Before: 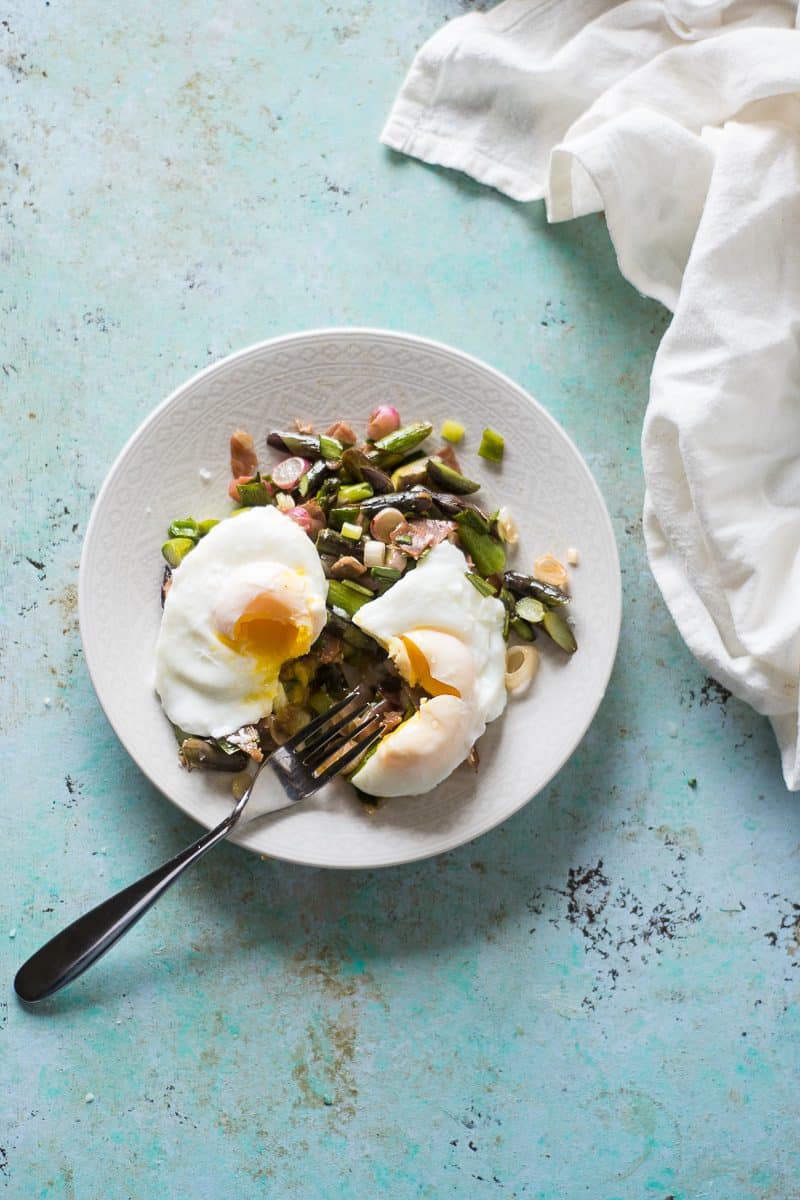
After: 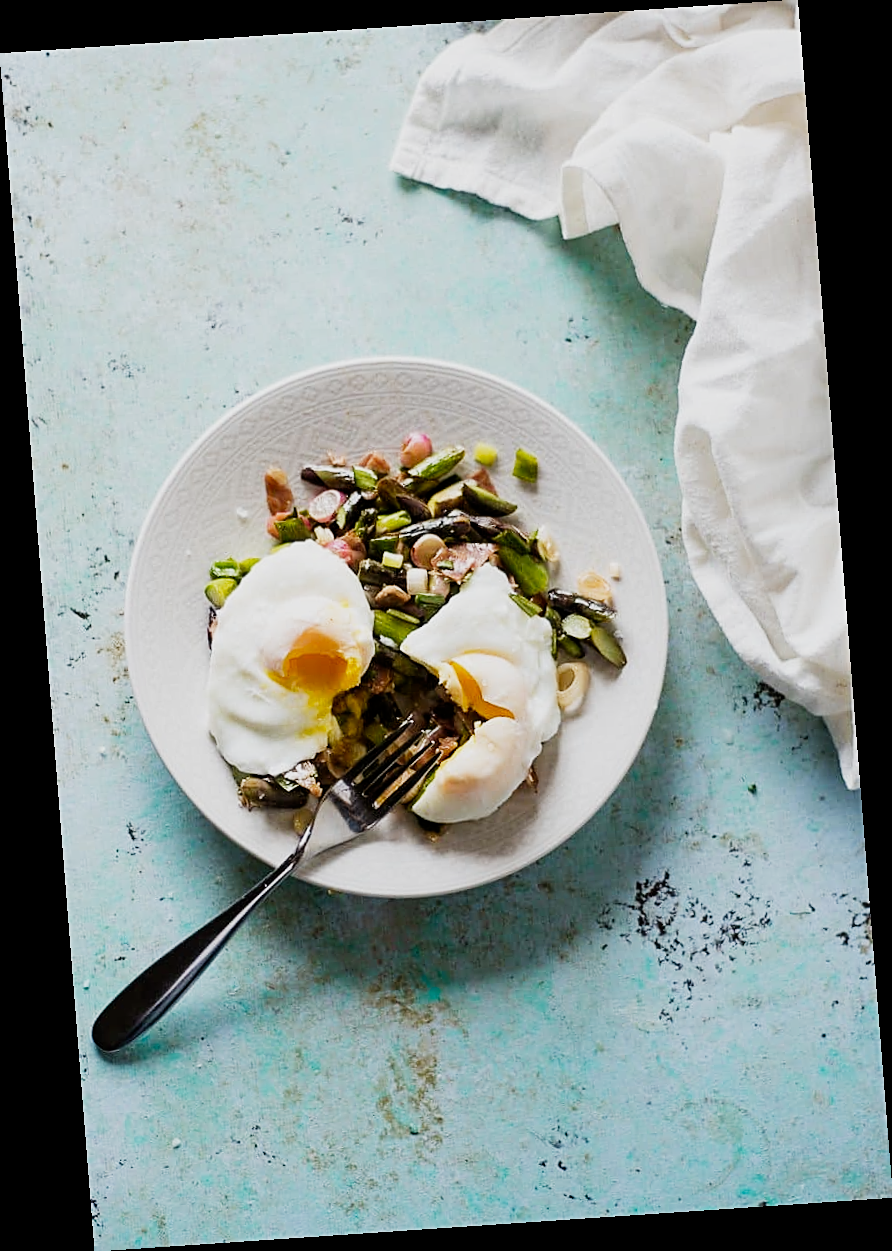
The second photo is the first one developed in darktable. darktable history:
sharpen: on, module defaults
rotate and perspective: rotation -4.2°, shear 0.006, automatic cropping off
filmic rgb: black relative exposure -16 EV, white relative exposure 5.31 EV, hardness 5.9, contrast 1.25, preserve chrominance no, color science v5 (2021)
